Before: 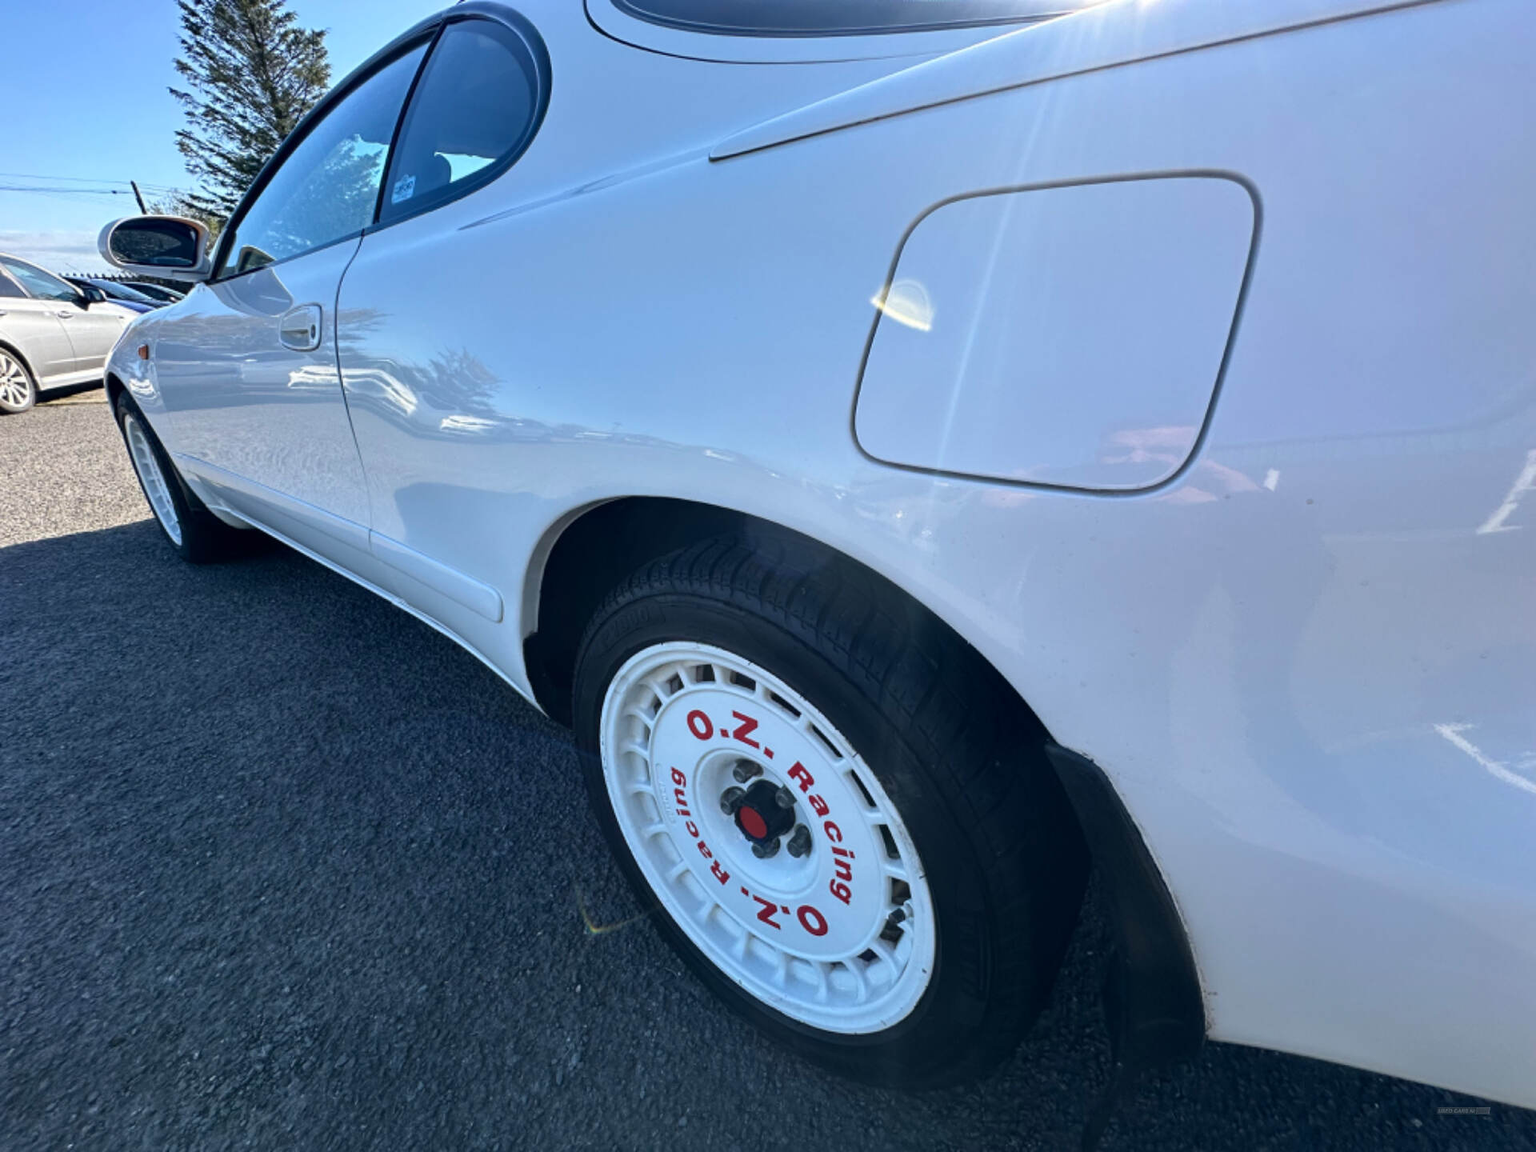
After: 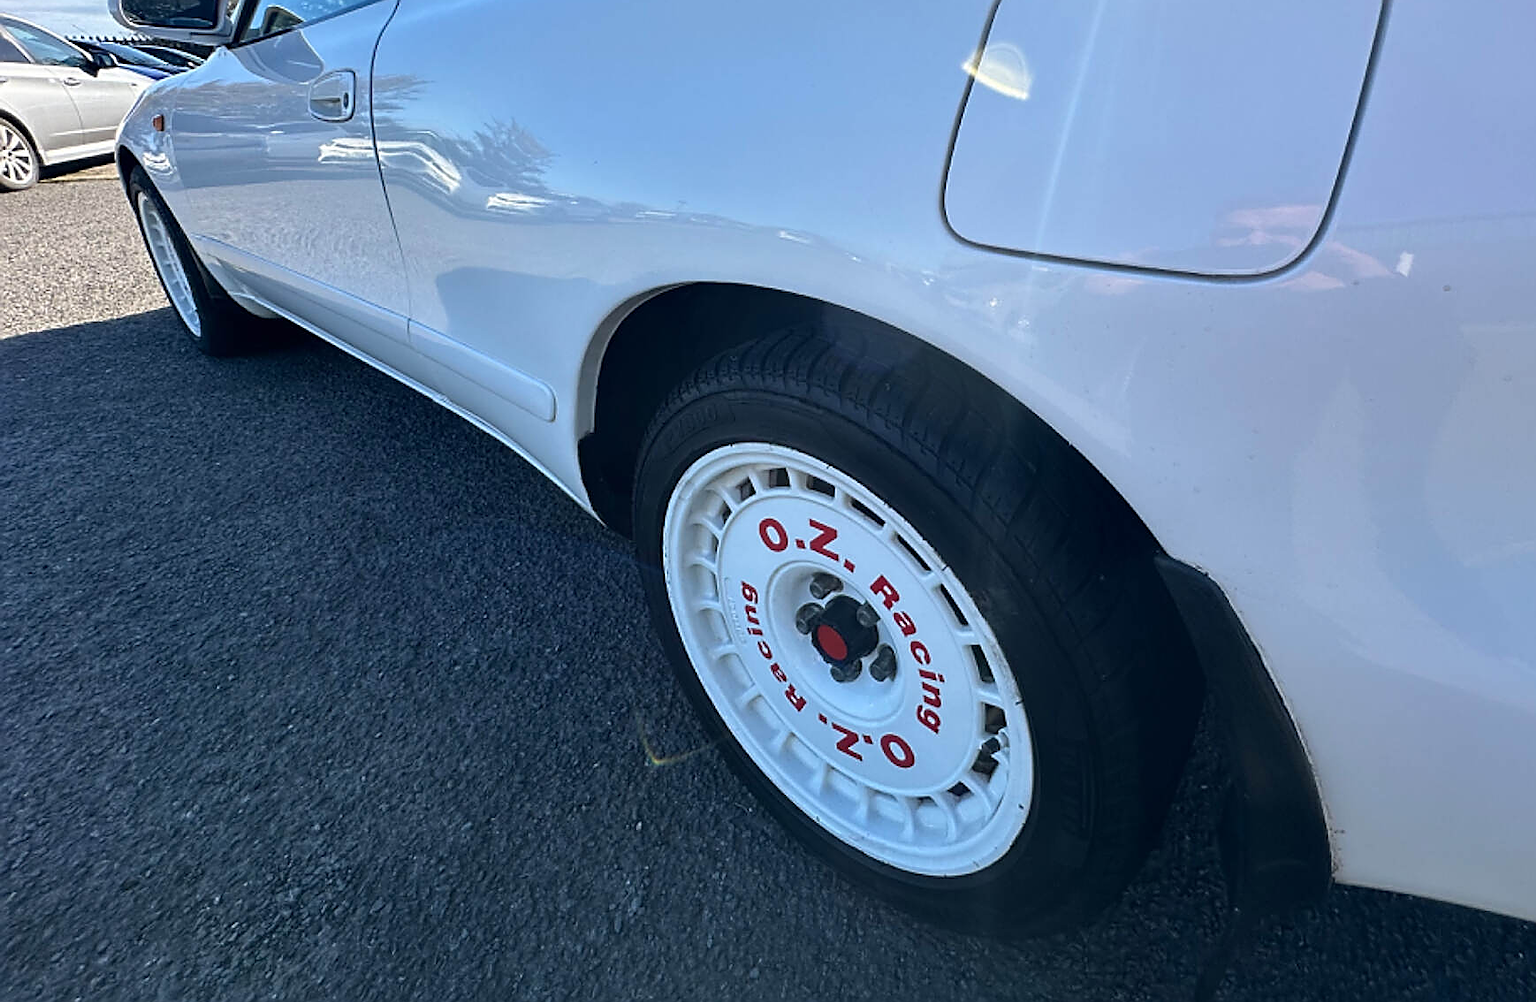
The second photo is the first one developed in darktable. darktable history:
sharpen: radius 1.4, amount 1.25, threshold 0.7
crop: top 20.916%, right 9.437%, bottom 0.316%
